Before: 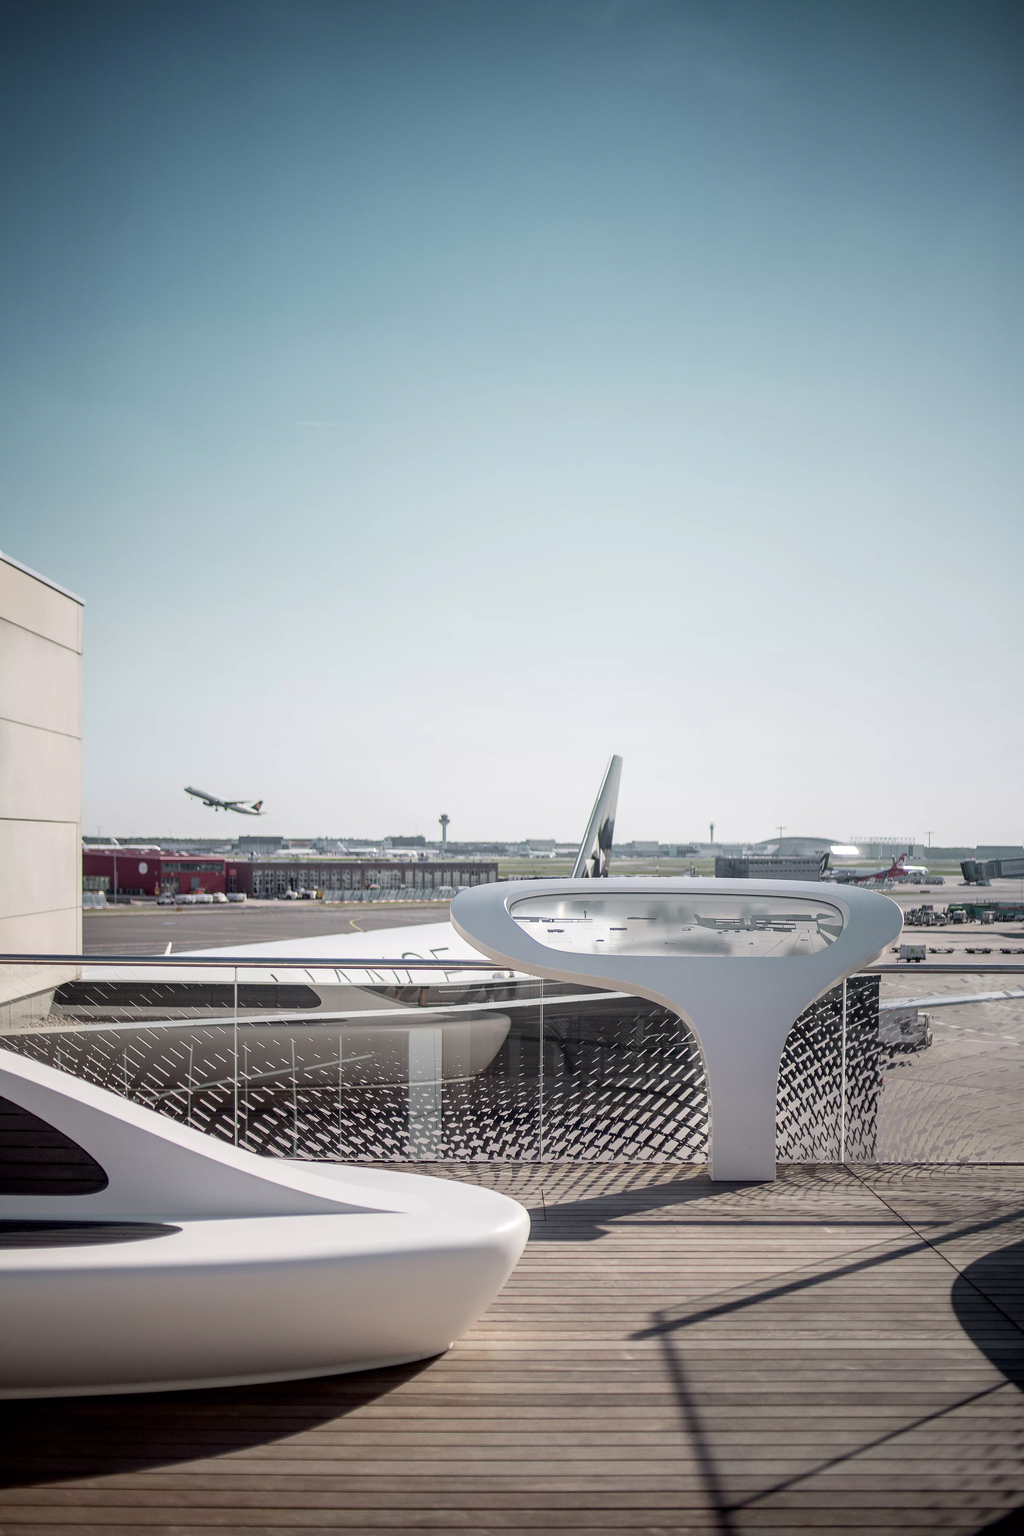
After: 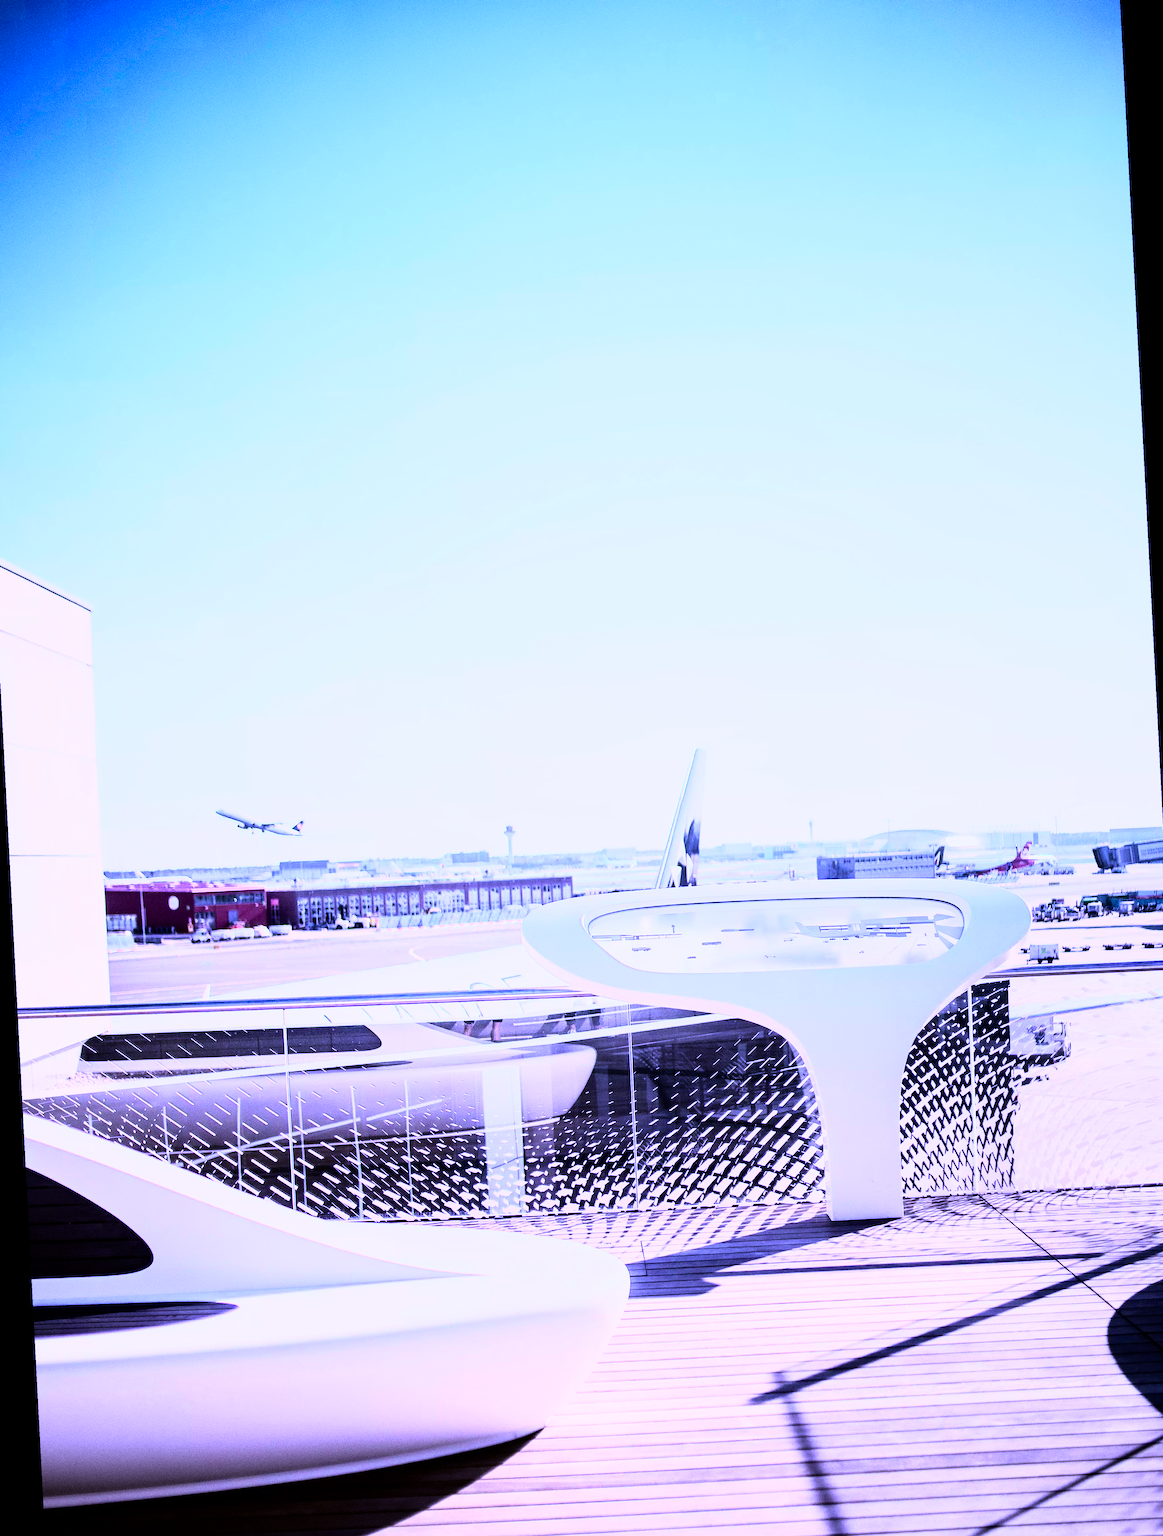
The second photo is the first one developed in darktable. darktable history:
color balance rgb: linear chroma grading › shadows 16%, perceptual saturation grading › global saturation 8%, perceptual saturation grading › shadows 4%, perceptual brilliance grading › global brilliance 2%, perceptual brilliance grading › highlights 8%, perceptual brilliance grading › shadows -4%, global vibrance 16%, saturation formula JzAzBz (2021)
exposure: black level correction 0, exposure 0.7 EV, compensate exposure bias true, compensate highlight preservation false
white balance: red 0.98, blue 1.61
rgb curve: curves: ch0 [(0, 0) (0.21, 0.15) (0.24, 0.21) (0.5, 0.75) (0.75, 0.96) (0.89, 0.99) (1, 1)]; ch1 [(0, 0.02) (0.21, 0.13) (0.25, 0.2) (0.5, 0.67) (0.75, 0.9) (0.89, 0.97) (1, 1)]; ch2 [(0, 0.02) (0.21, 0.13) (0.25, 0.2) (0.5, 0.67) (0.75, 0.9) (0.89, 0.97) (1, 1)], compensate middle gray true
rotate and perspective: rotation -3°, crop left 0.031, crop right 0.968, crop top 0.07, crop bottom 0.93
